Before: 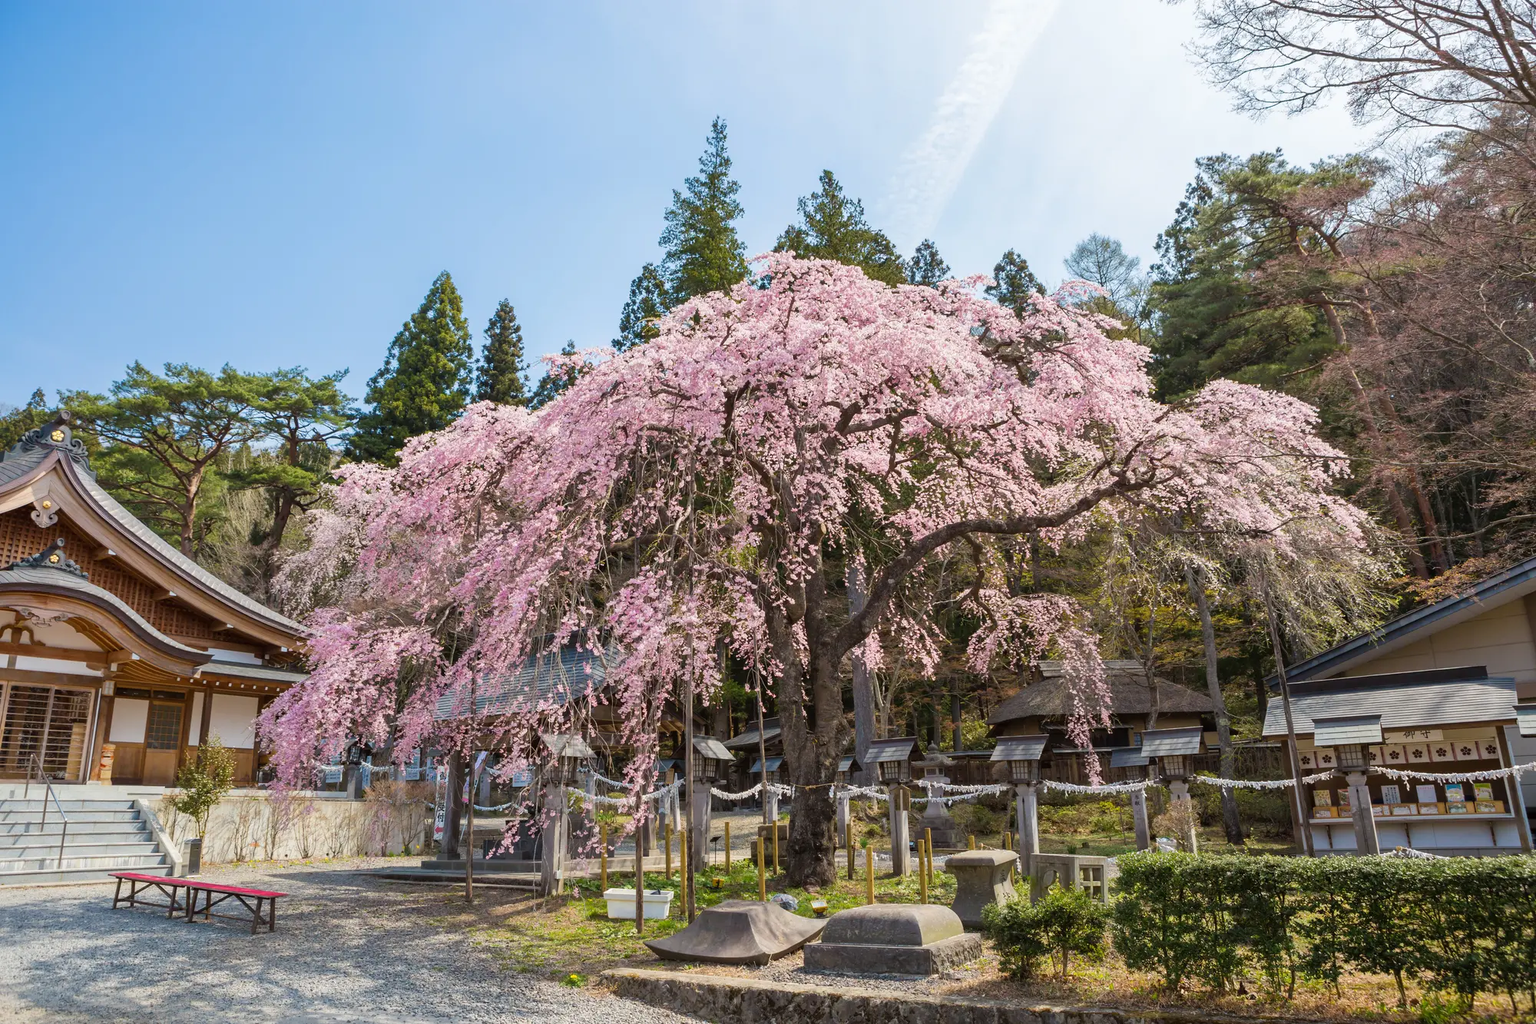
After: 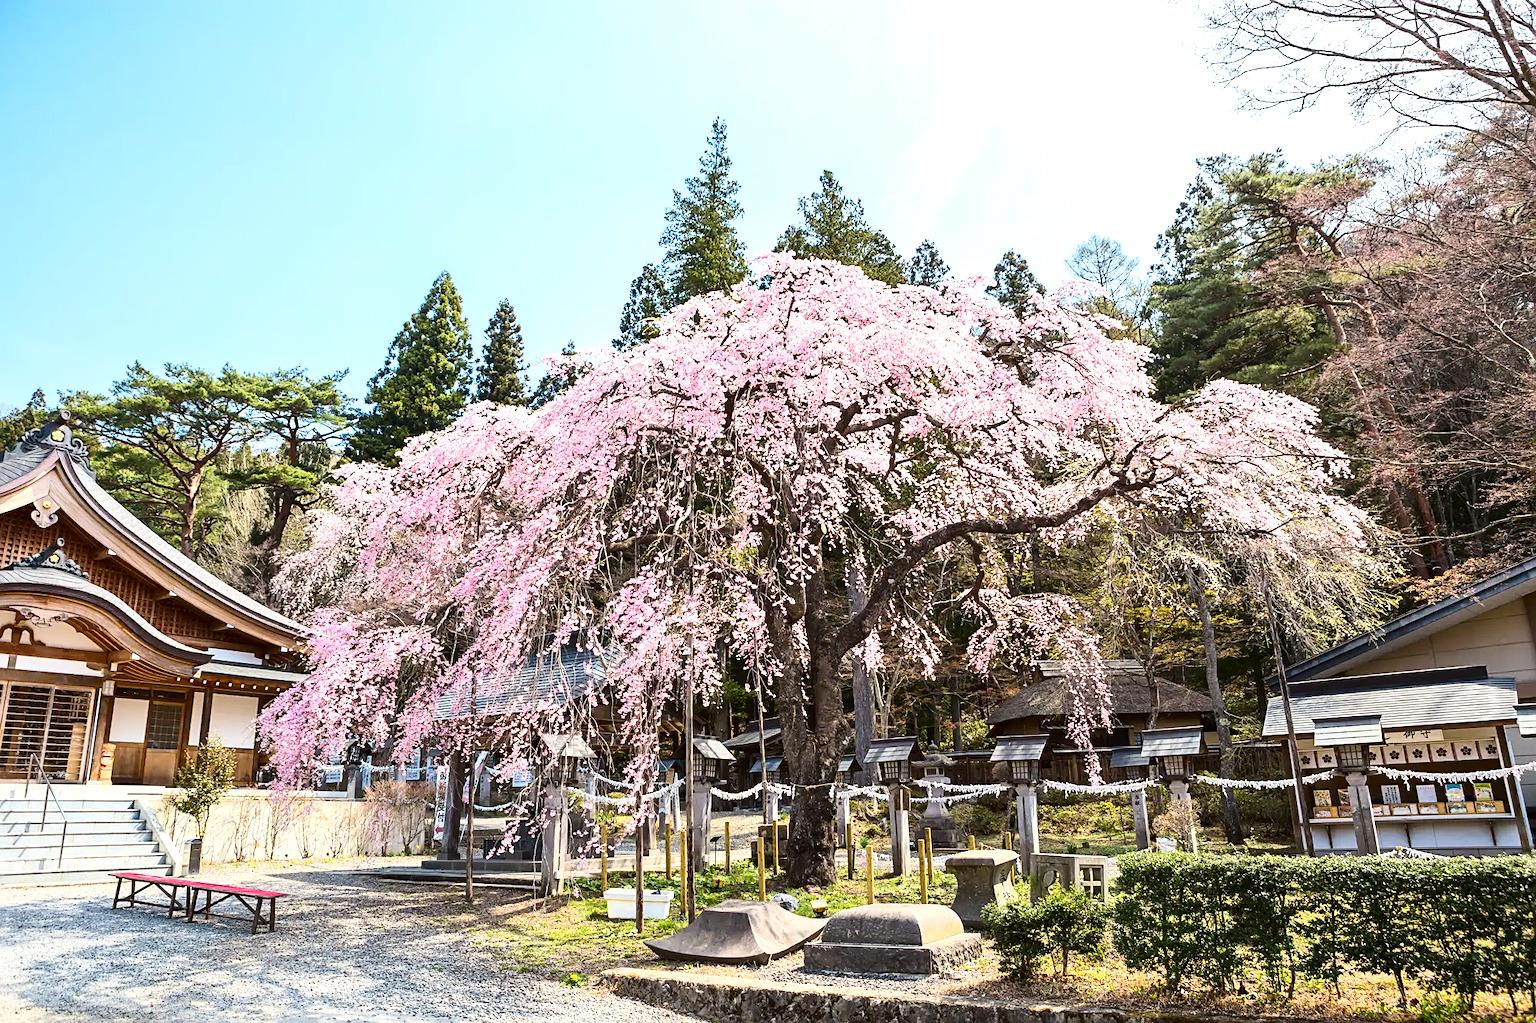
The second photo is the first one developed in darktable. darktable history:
exposure: black level correction 0, exposure 0.7 EV, compensate exposure bias true, compensate highlight preservation false
sharpen: on, module defaults
contrast brightness saturation: contrast 0.28
